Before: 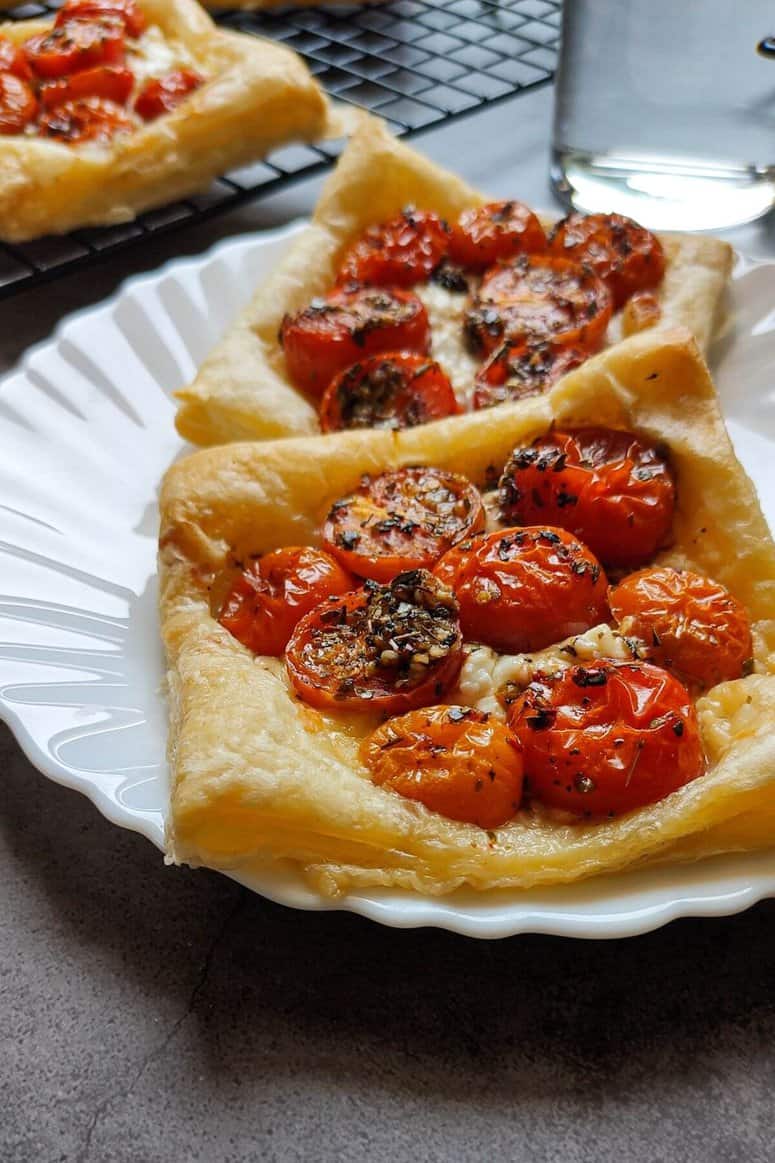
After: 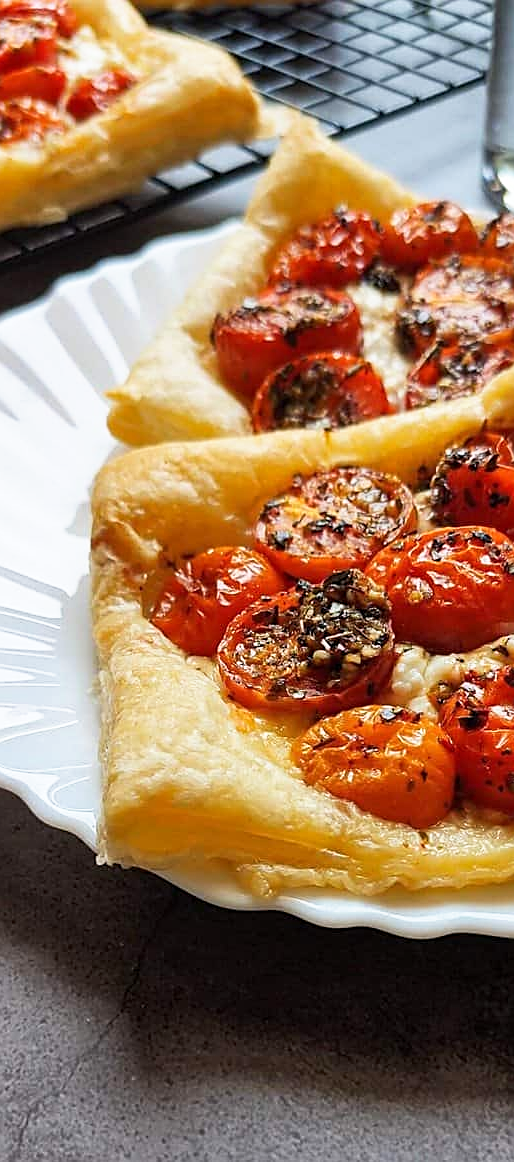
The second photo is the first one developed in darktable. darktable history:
sharpen: on, module defaults
base curve: curves: ch0 [(0, 0) (0.688, 0.865) (1, 1)], preserve colors none
crop and rotate: left 8.872%, right 24.787%
